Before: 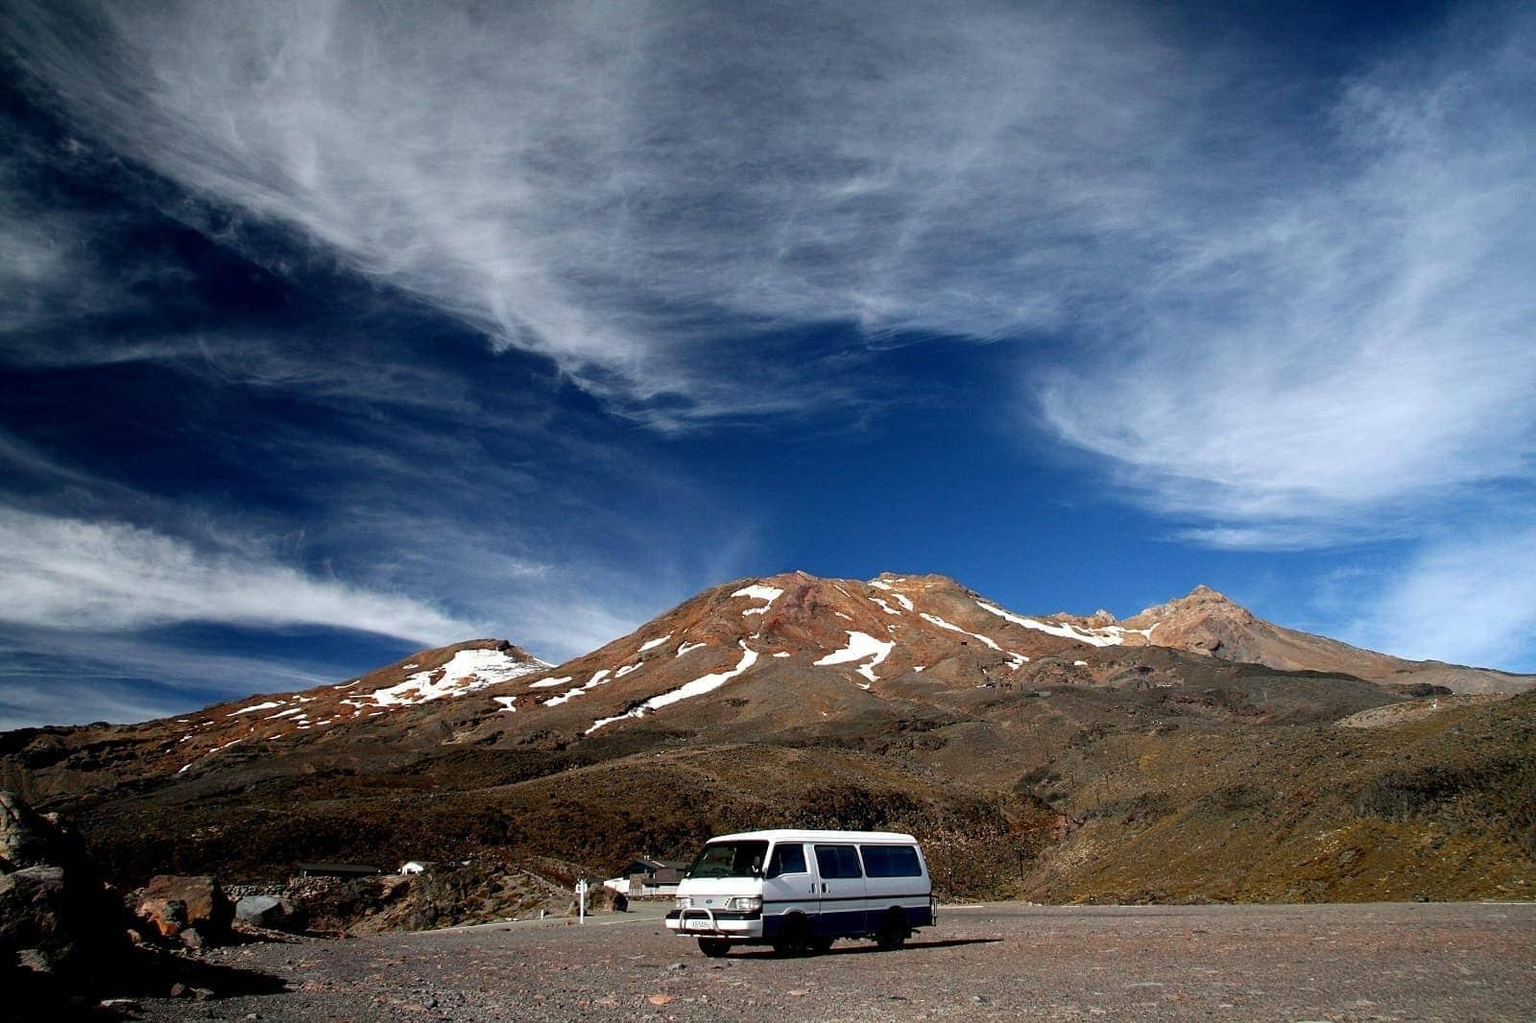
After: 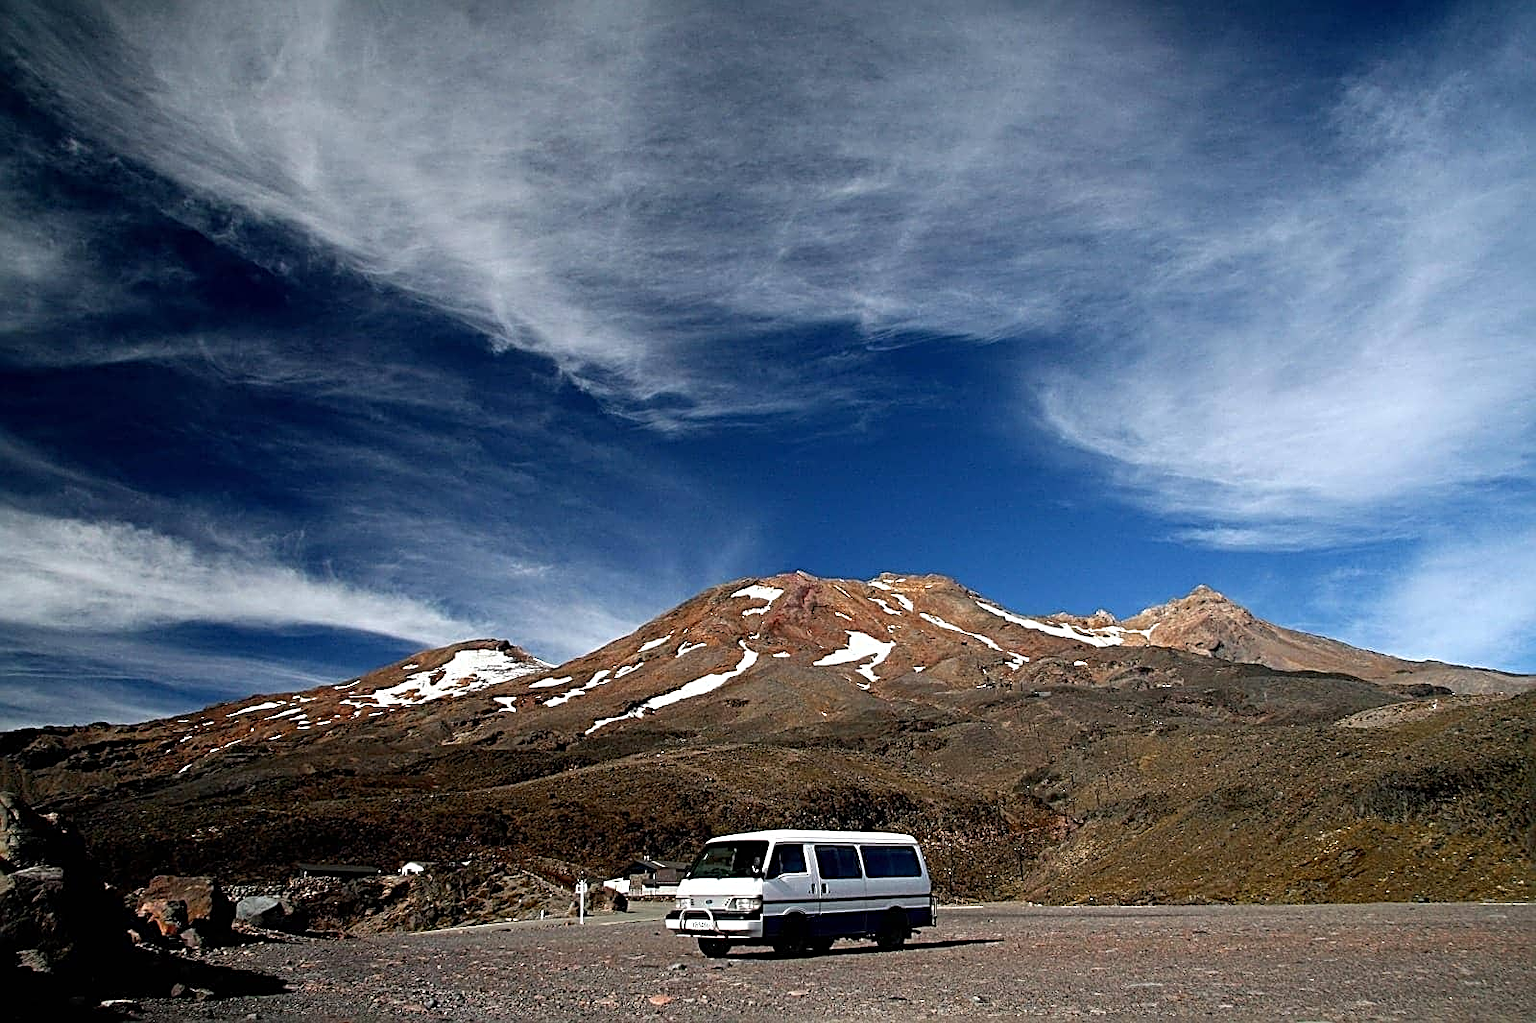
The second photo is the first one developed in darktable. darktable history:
sharpen: radius 3.031, amount 0.762
